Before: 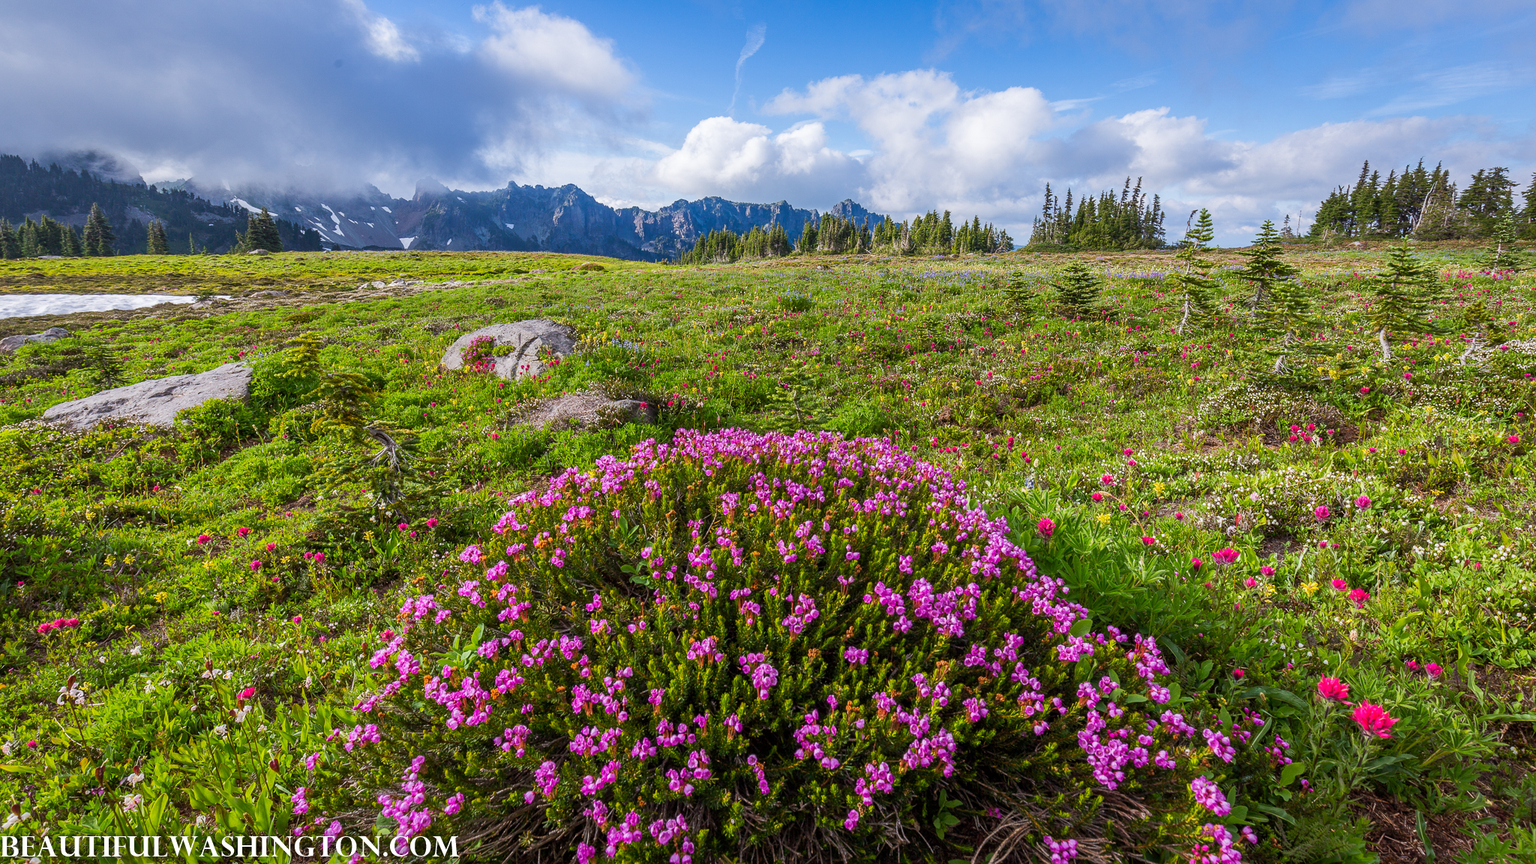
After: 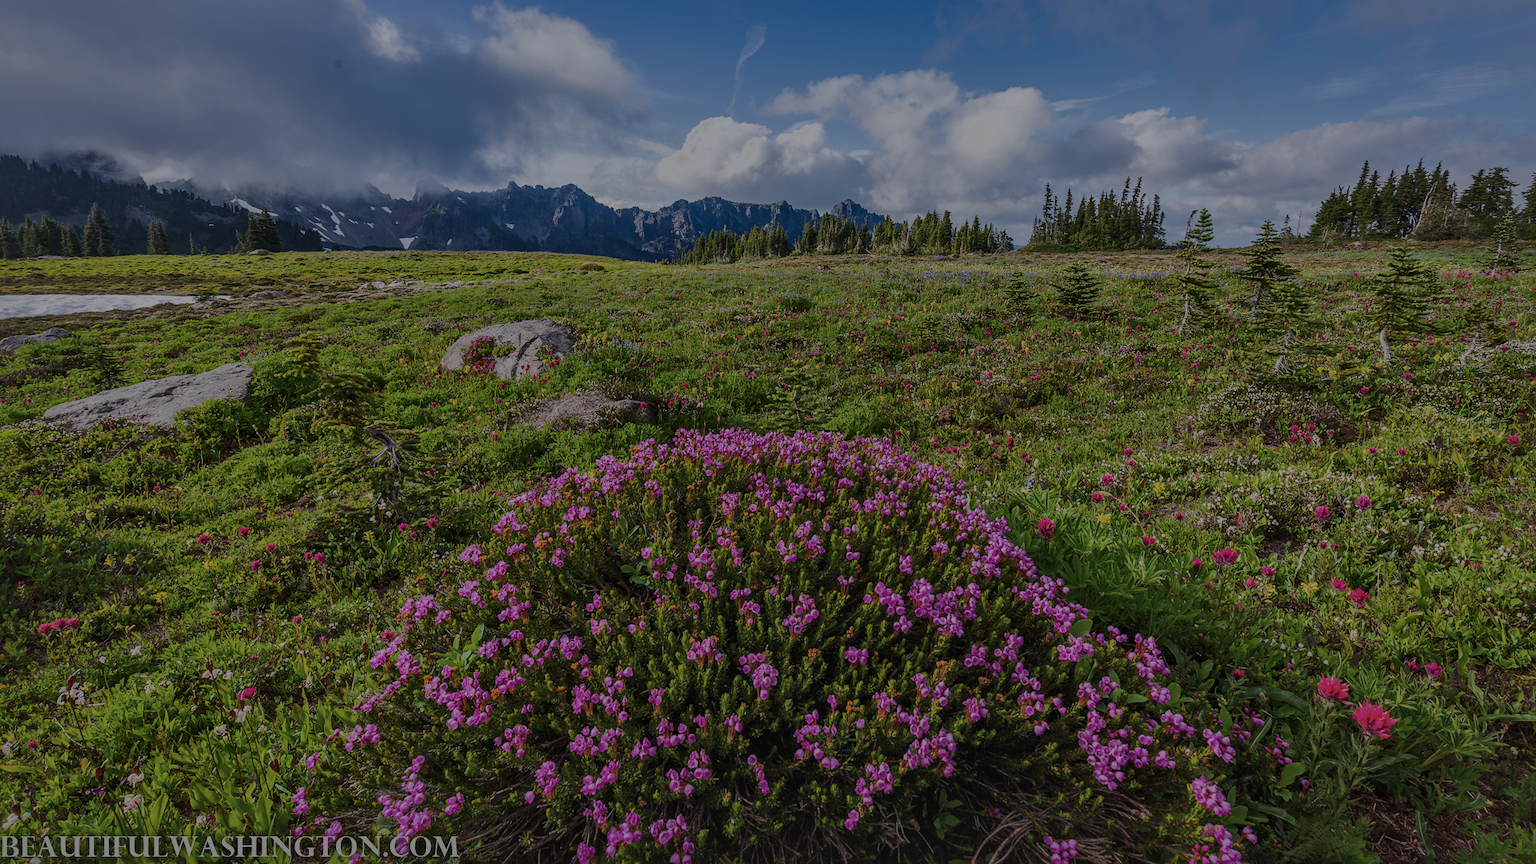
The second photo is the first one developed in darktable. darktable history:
fill light: exposure -0.73 EV, center 0.69, width 2.2
local contrast: mode bilateral grid, contrast 20, coarseness 50, detail 144%, midtone range 0.2
base curve: curves: ch0 [(0, 0) (0.595, 0.418) (1, 1)], preserve colors none
exposure: black level correction -0.016, exposure -1.018 EV, compensate highlight preservation false
